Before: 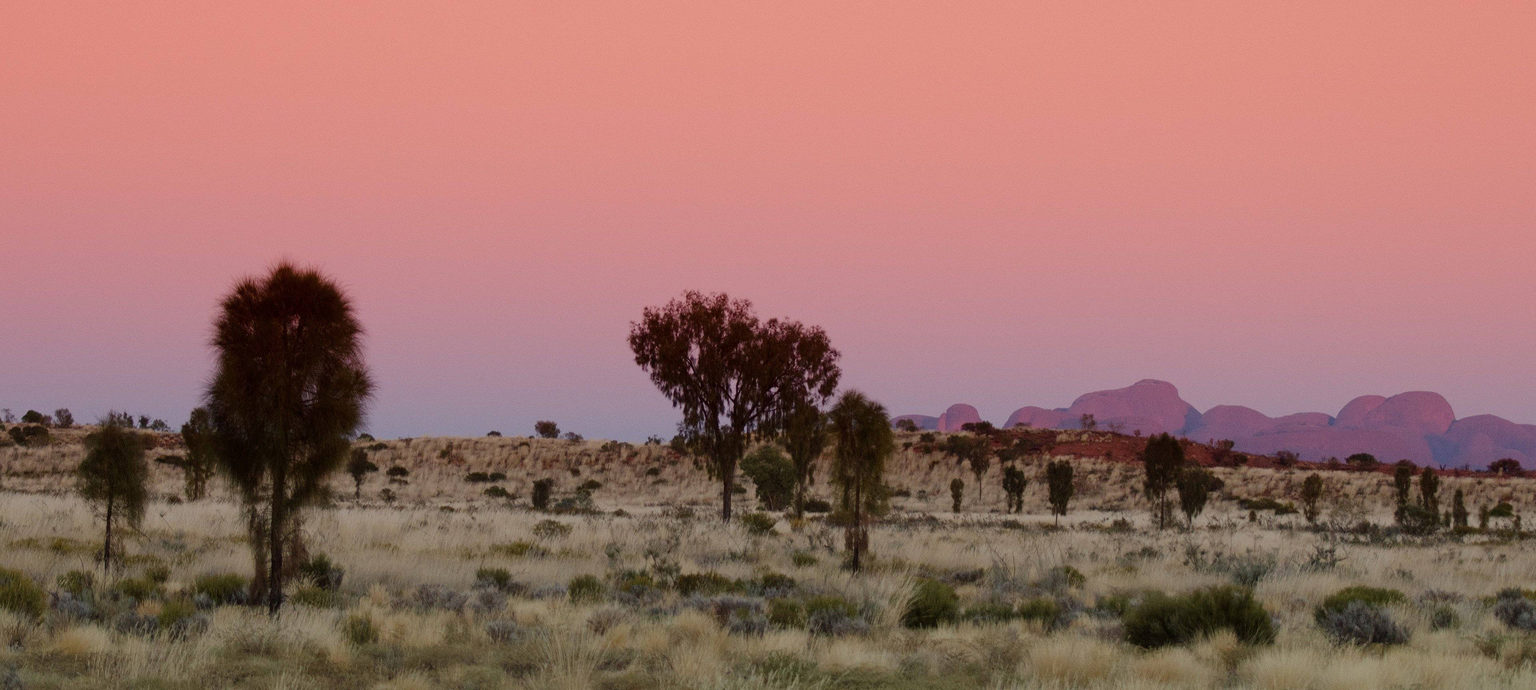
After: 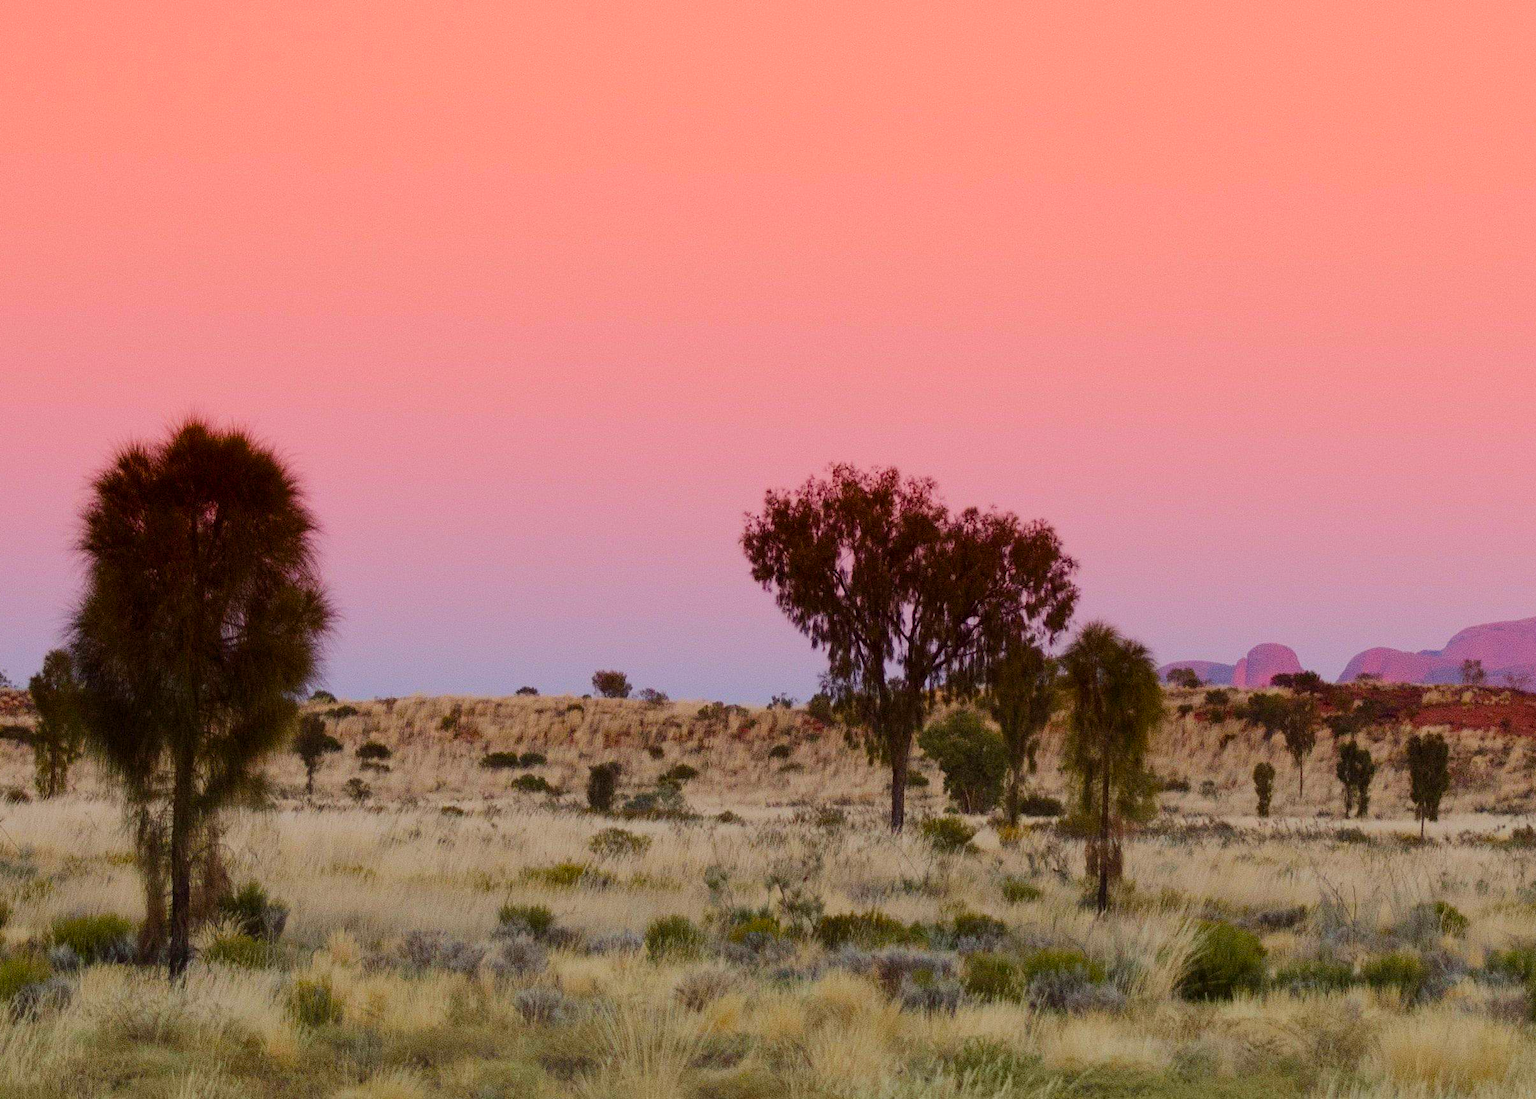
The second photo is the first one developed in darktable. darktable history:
exposure: exposure 0.2 EV, compensate highlight preservation false
crop: left 10.644%, right 26.528%
white balance: red 1, blue 1
color balance rgb: perceptual saturation grading › global saturation 25%, perceptual brilliance grading › mid-tones 10%, perceptual brilliance grading › shadows 15%, global vibrance 20%
